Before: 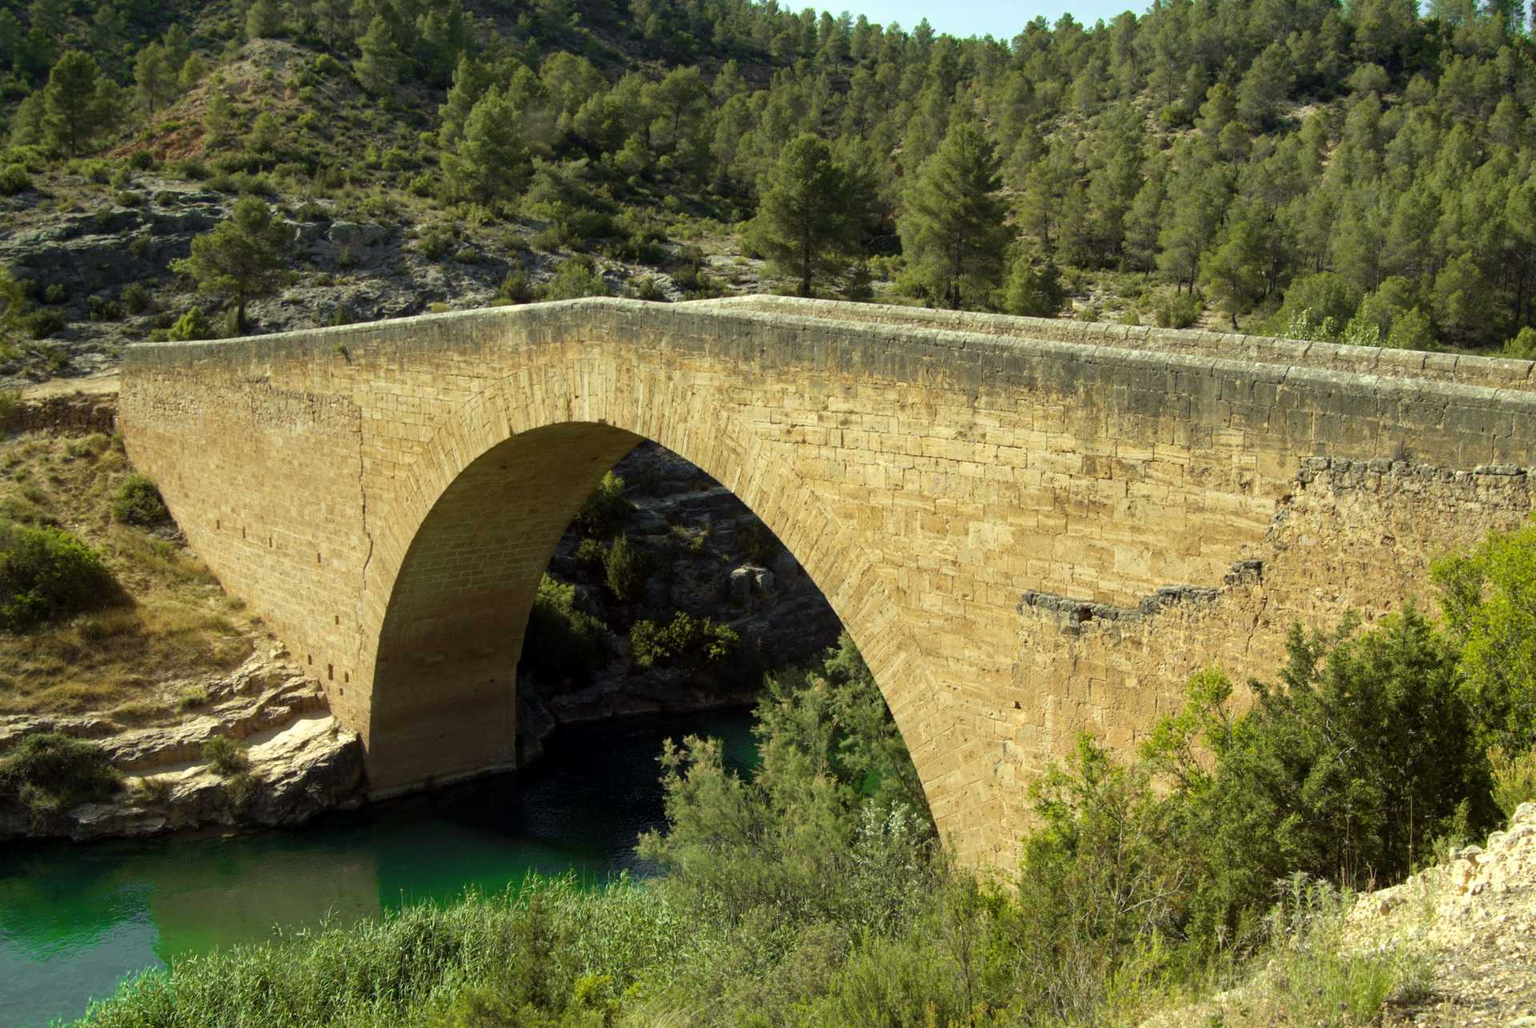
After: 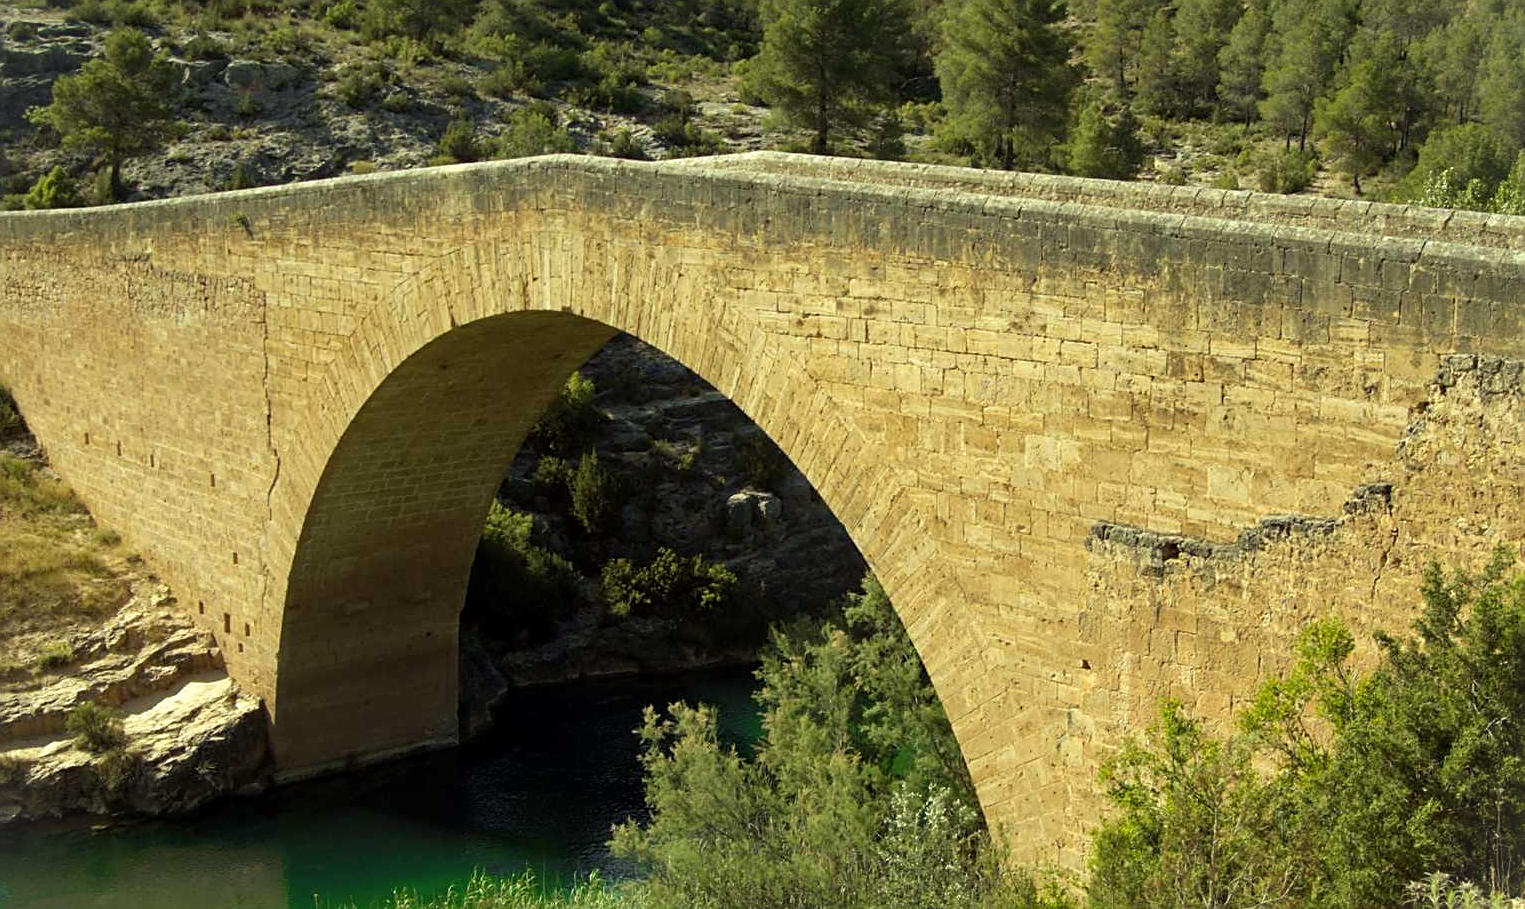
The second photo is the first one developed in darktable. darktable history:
crop: left 9.712%, top 16.928%, right 10.845%, bottom 12.332%
vignetting: fall-off start 100%, brightness 0.05, saturation 0
sharpen: on, module defaults
rgb curve: curves: ch2 [(0, 0) (0.567, 0.512) (1, 1)], mode RGB, independent channels
